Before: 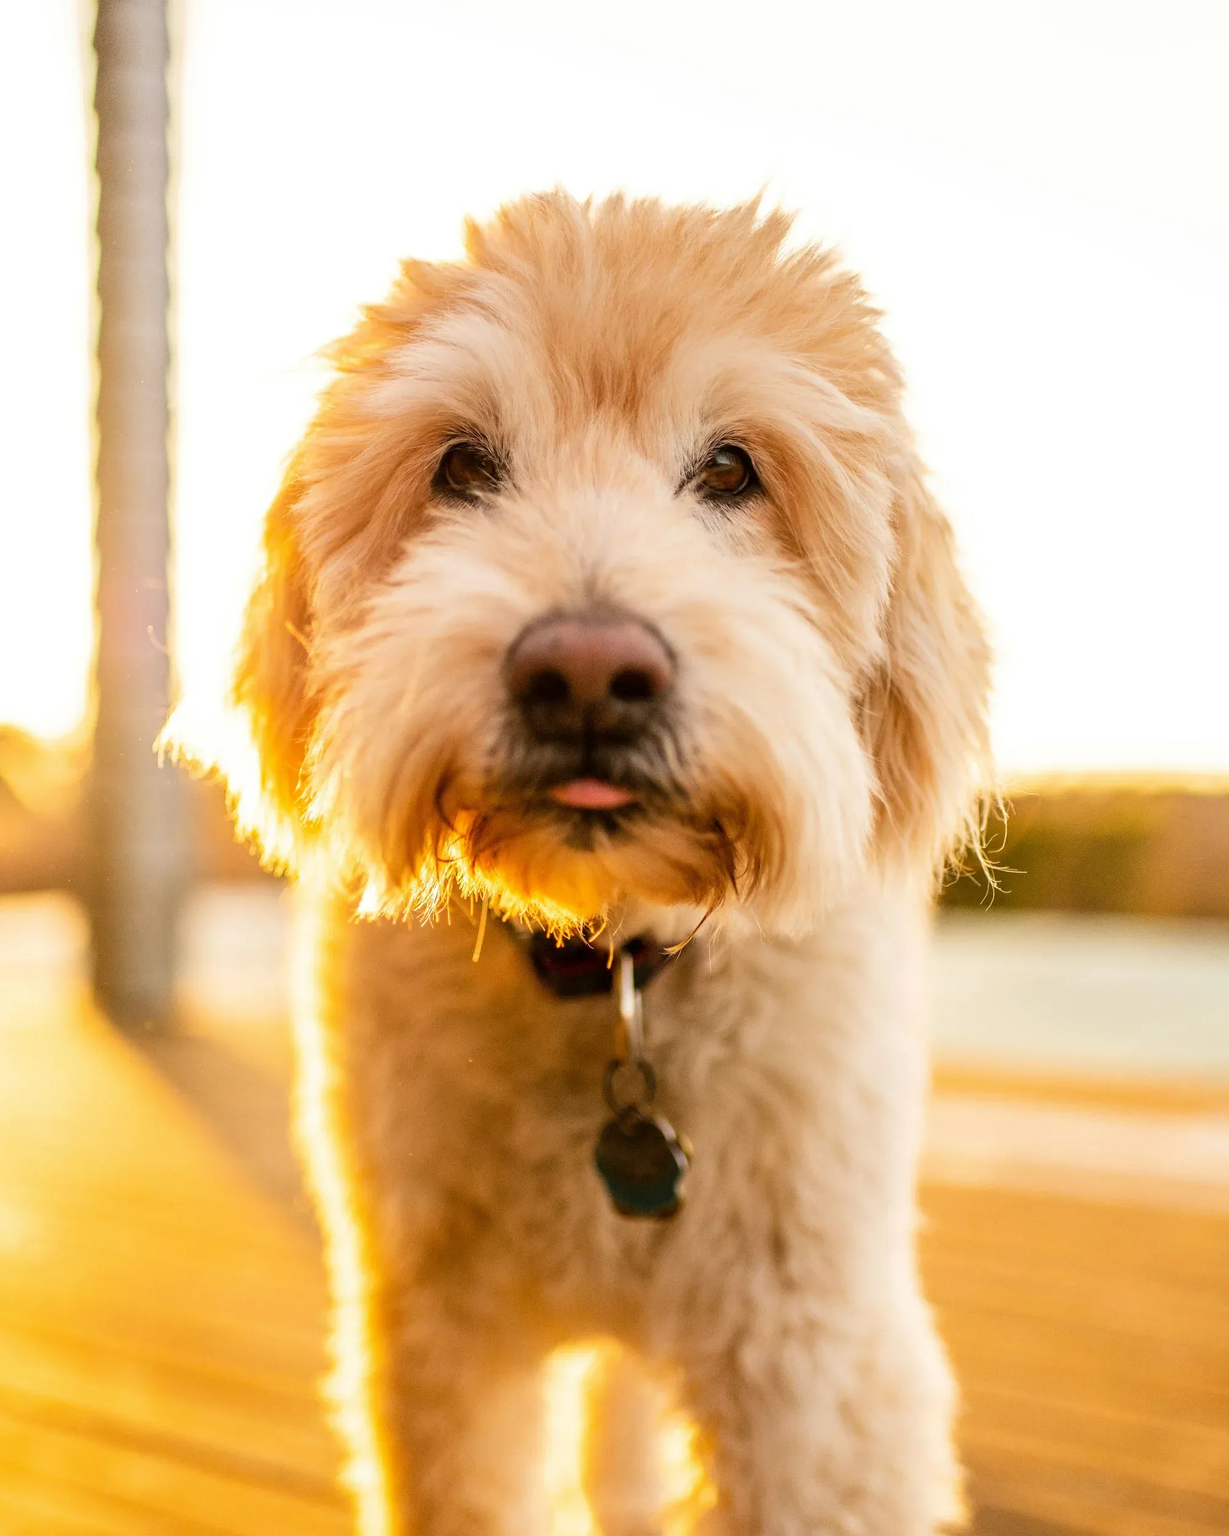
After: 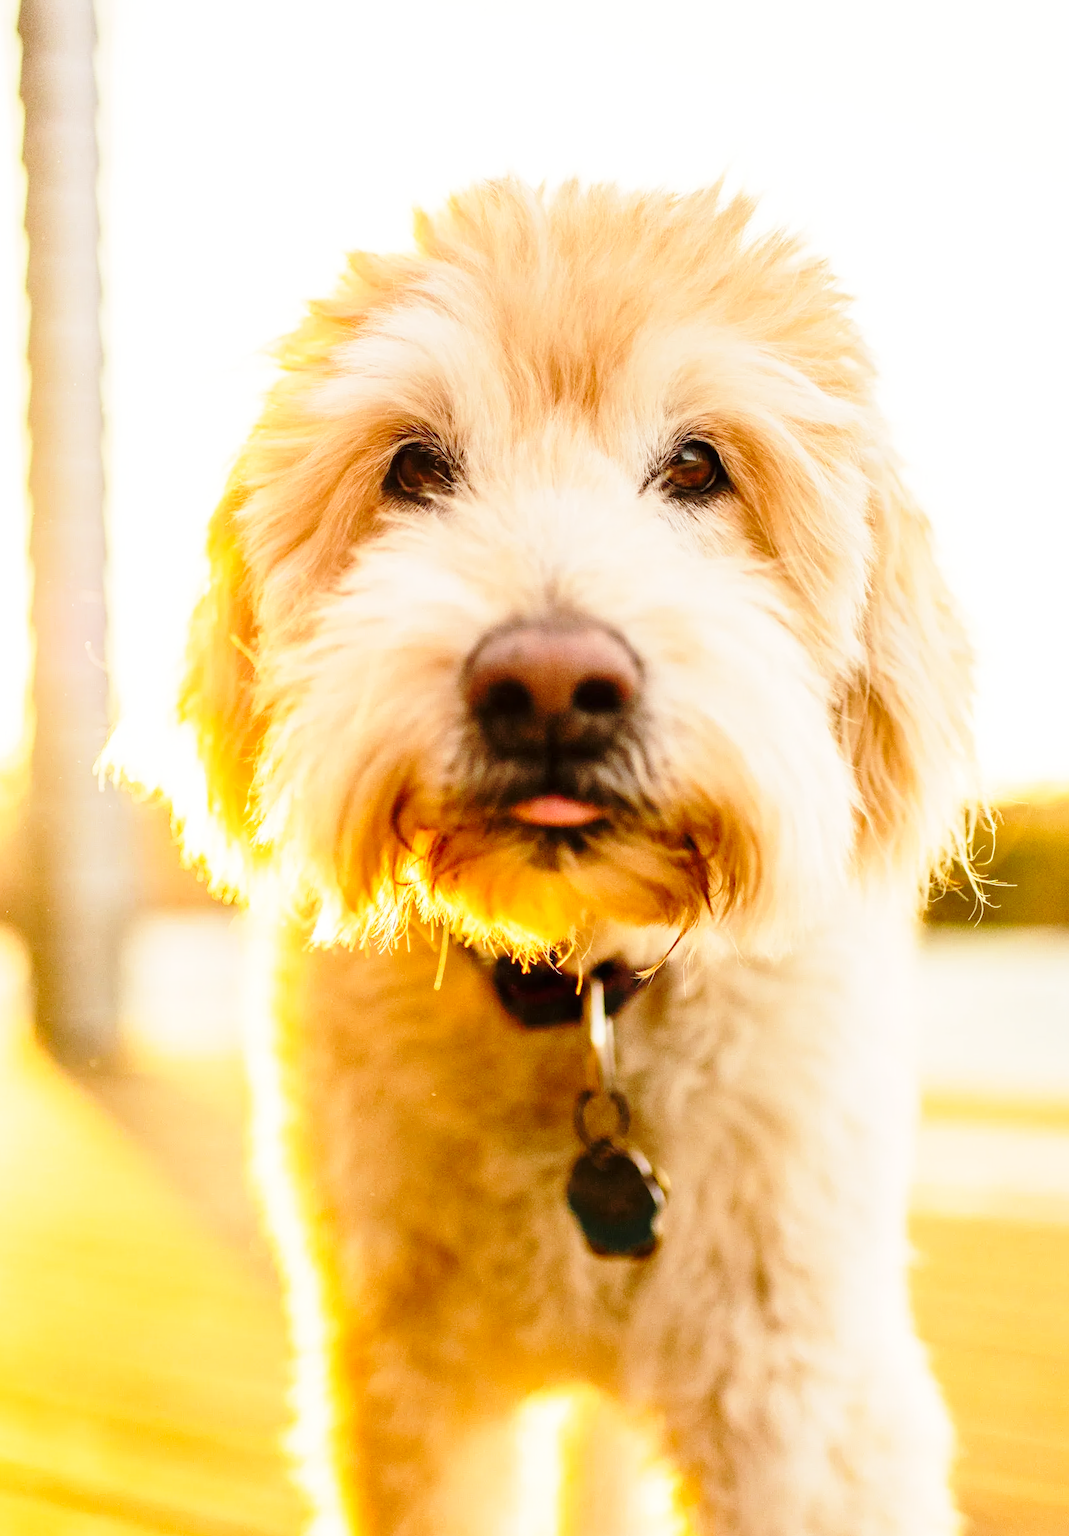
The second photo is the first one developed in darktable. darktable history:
base curve: curves: ch0 [(0, 0) (0.028, 0.03) (0.121, 0.232) (0.46, 0.748) (0.859, 0.968) (1, 1)], preserve colors none
tone equalizer: on, module defaults
crop and rotate: angle 1°, left 4.281%, top 0.642%, right 11.383%, bottom 2.486%
